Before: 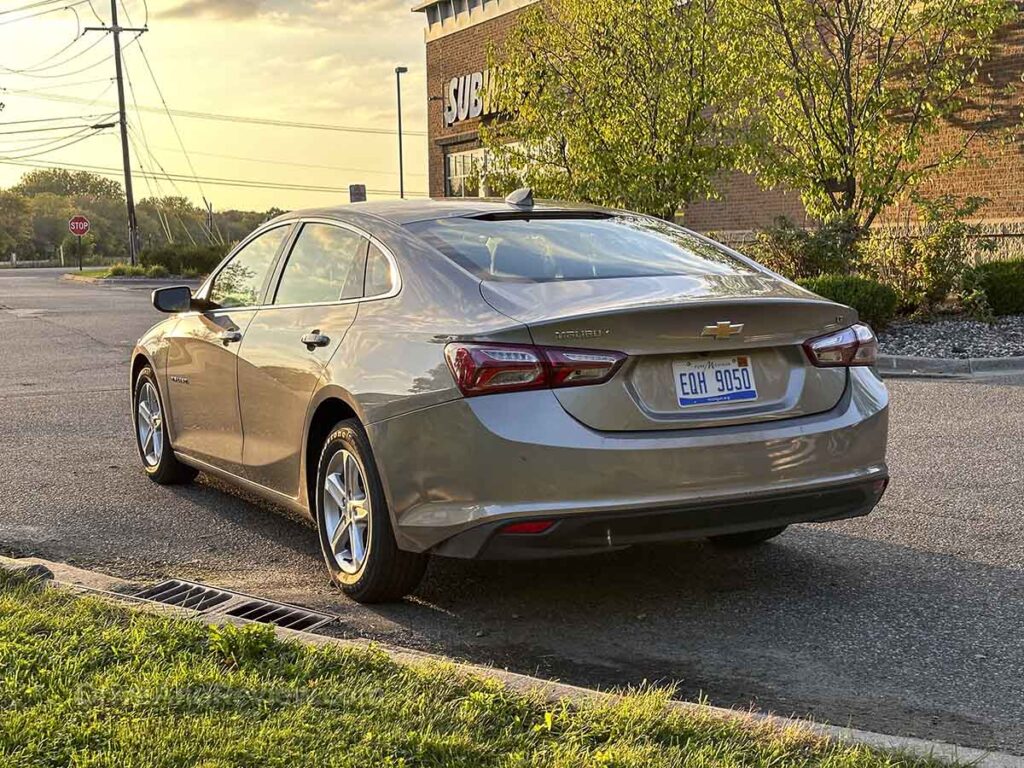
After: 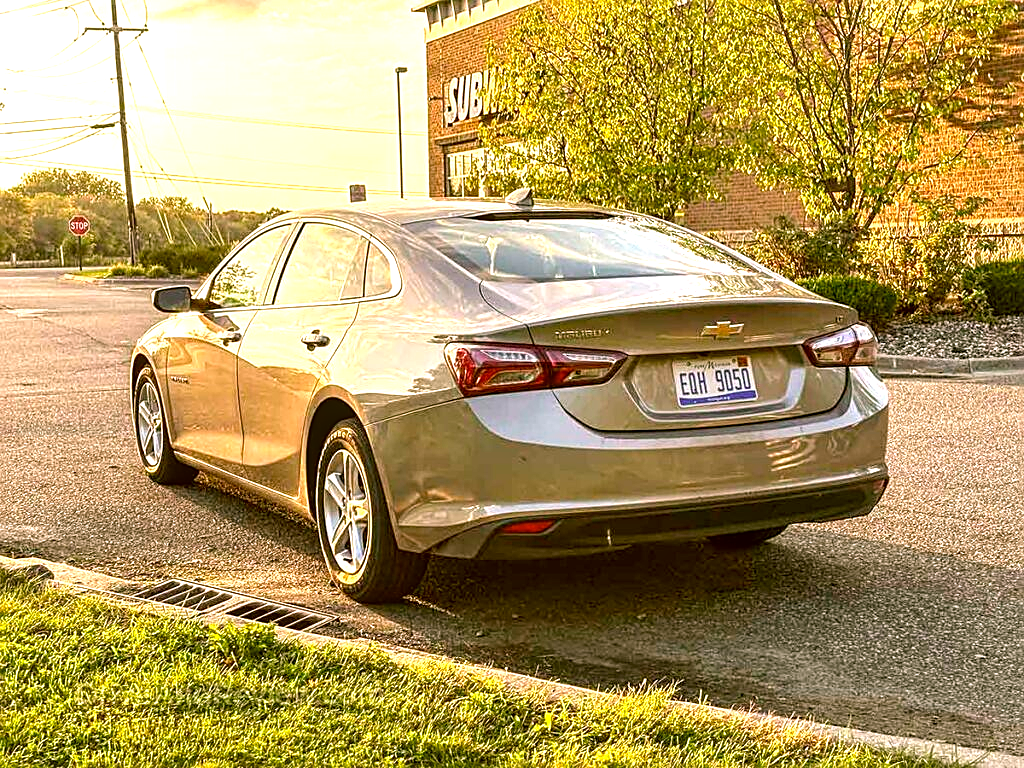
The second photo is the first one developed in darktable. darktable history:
color correction: highlights a* 8.57, highlights b* 15.88, shadows a* -0.47, shadows b* 26.96
local contrast: on, module defaults
sharpen: on, module defaults
exposure: black level correction 0, exposure 1 EV, compensate exposure bias true, compensate highlight preservation false
